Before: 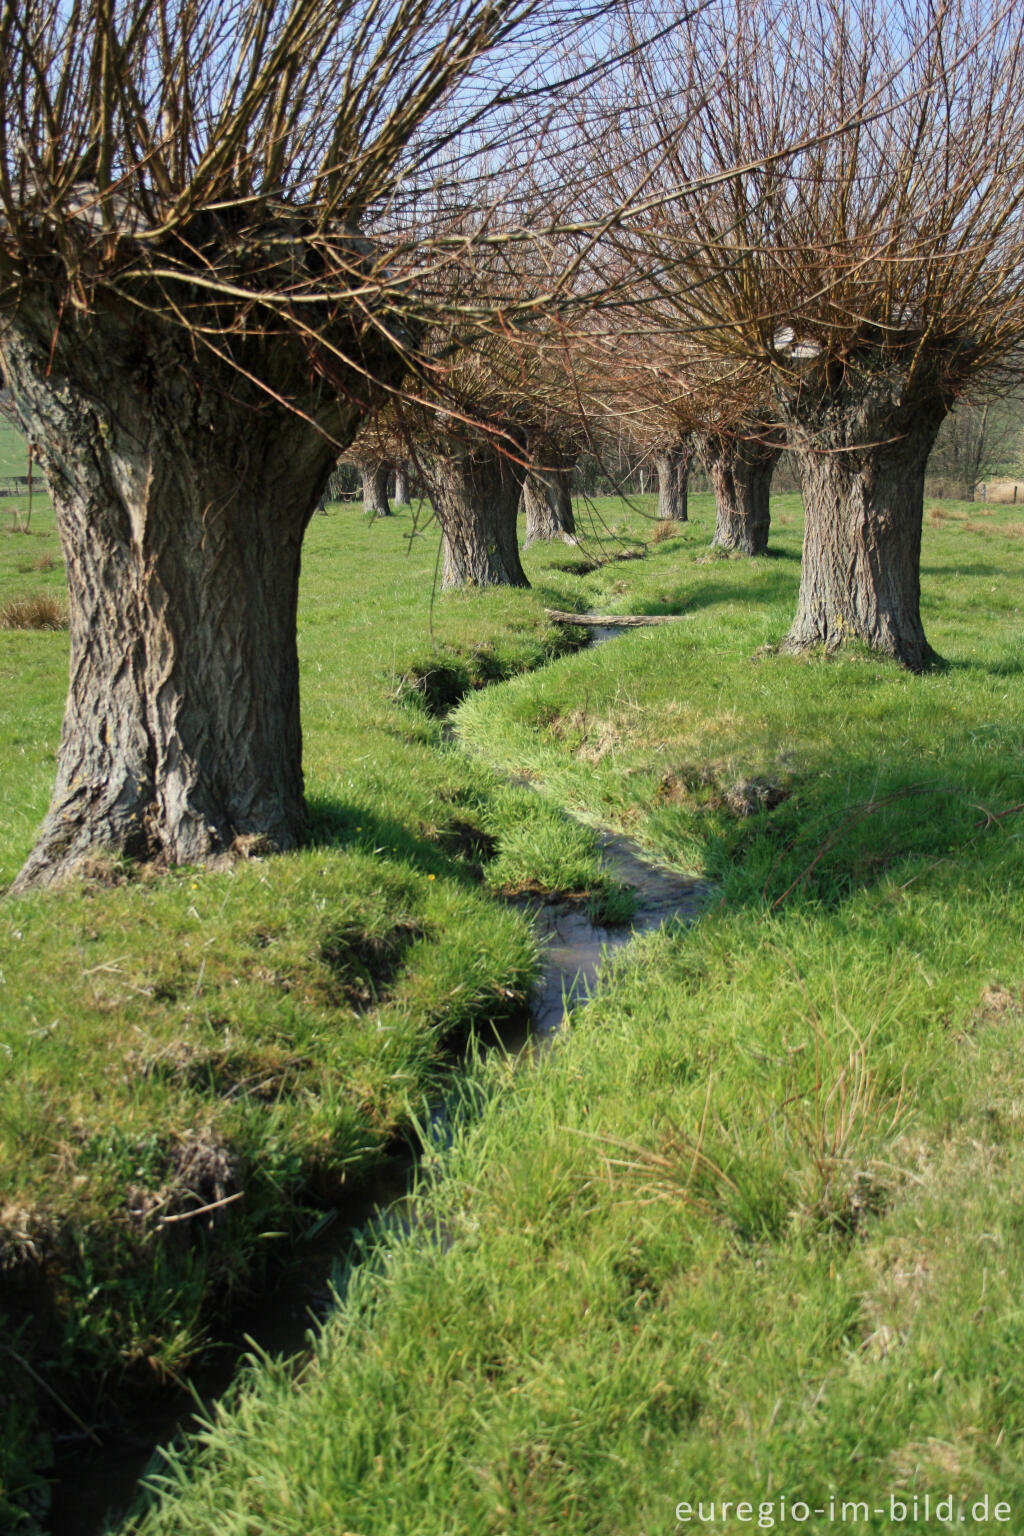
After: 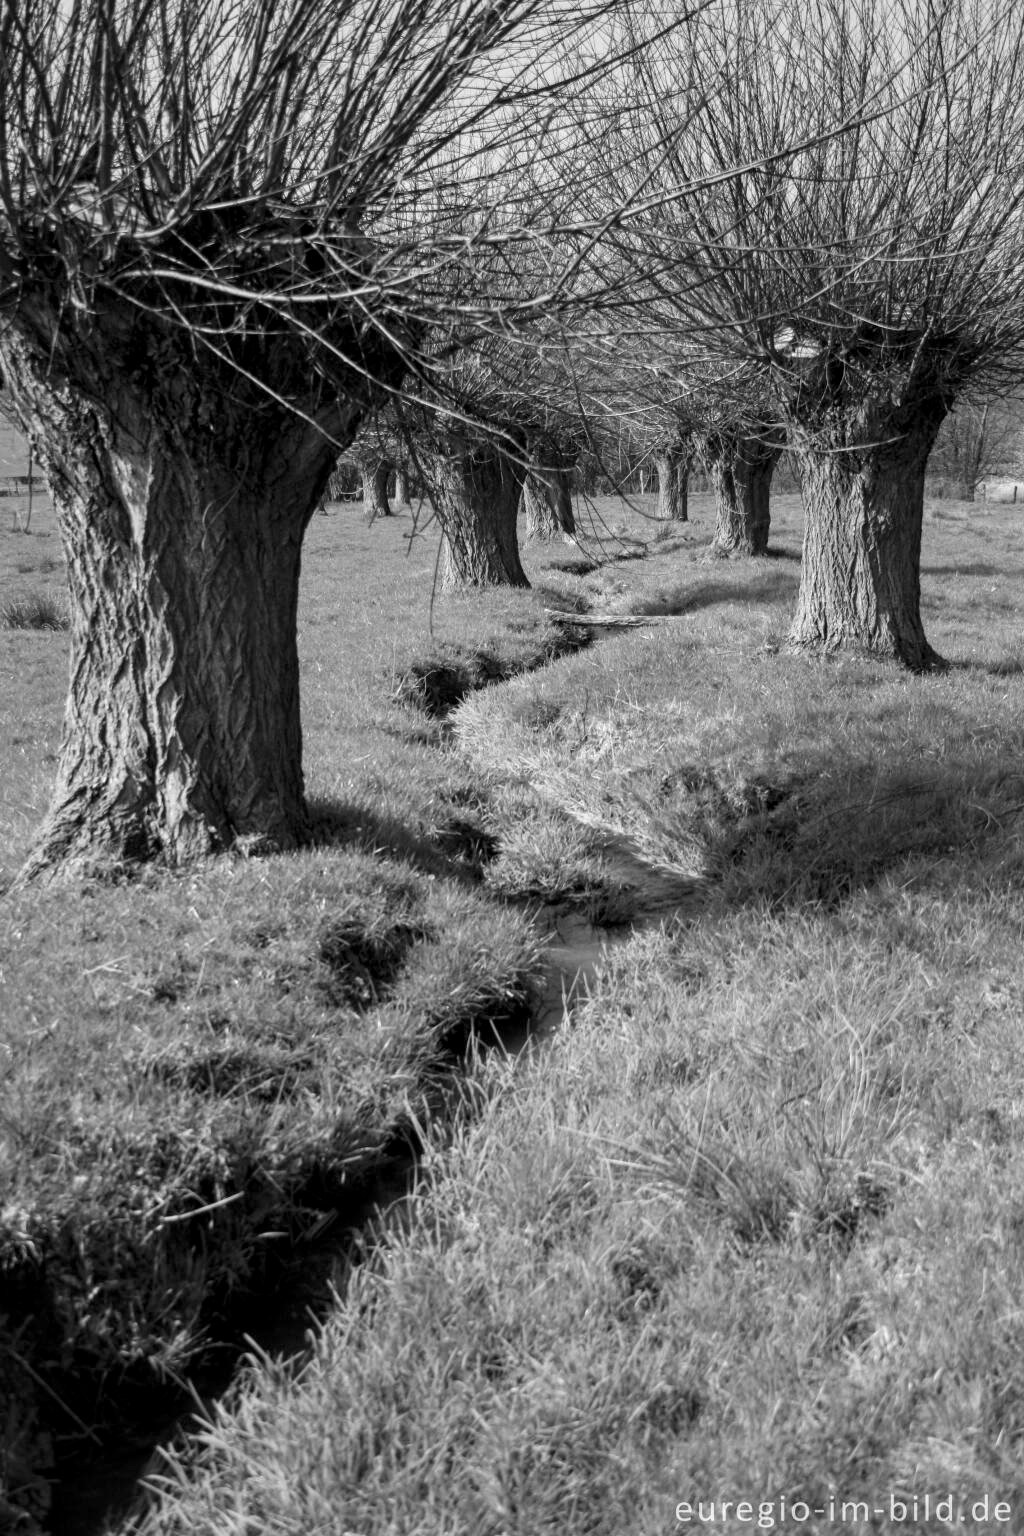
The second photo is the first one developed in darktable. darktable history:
local contrast: detail 130%
monochrome: on, module defaults
